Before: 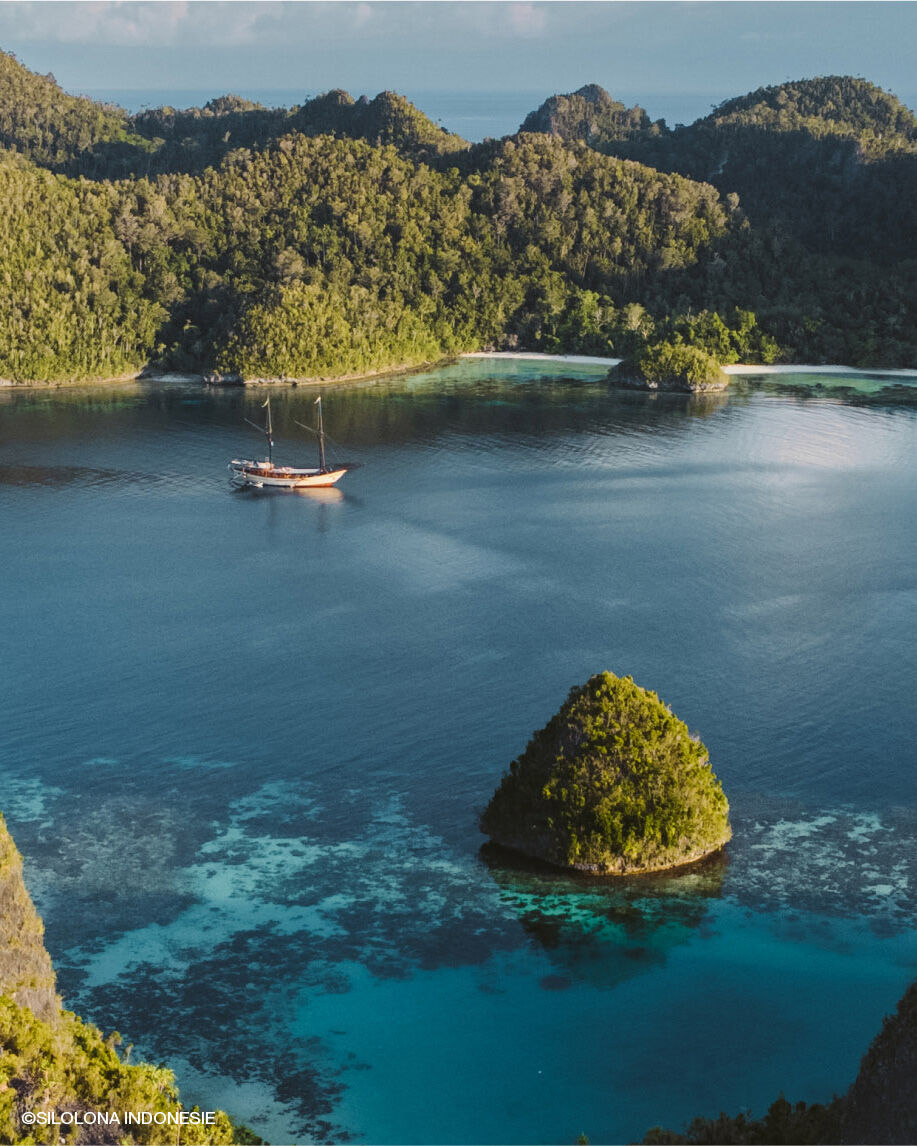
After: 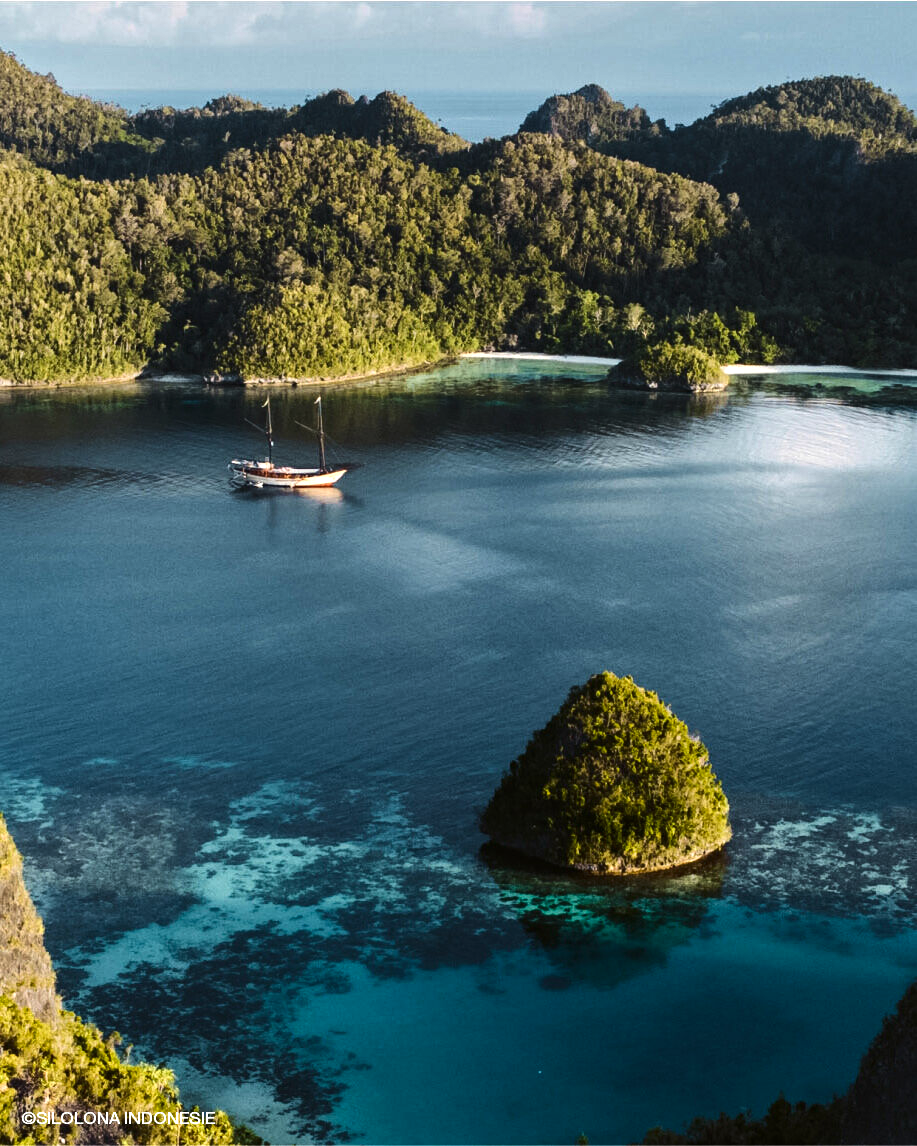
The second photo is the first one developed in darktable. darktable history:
contrast brightness saturation: brightness -0.09
exposure: black level correction 0.001, compensate highlight preservation false
tone equalizer: -8 EV -0.75 EV, -7 EV -0.7 EV, -6 EV -0.6 EV, -5 EV -0.4 EV, -3 EV 0.4 EV, -2 EV 0.6 EV, -1 EV 0.7 EV, +0 EV 0.75 EV, edges refinement/feathering 500, mask exposure compensation -1.57 EV, preserve details no
